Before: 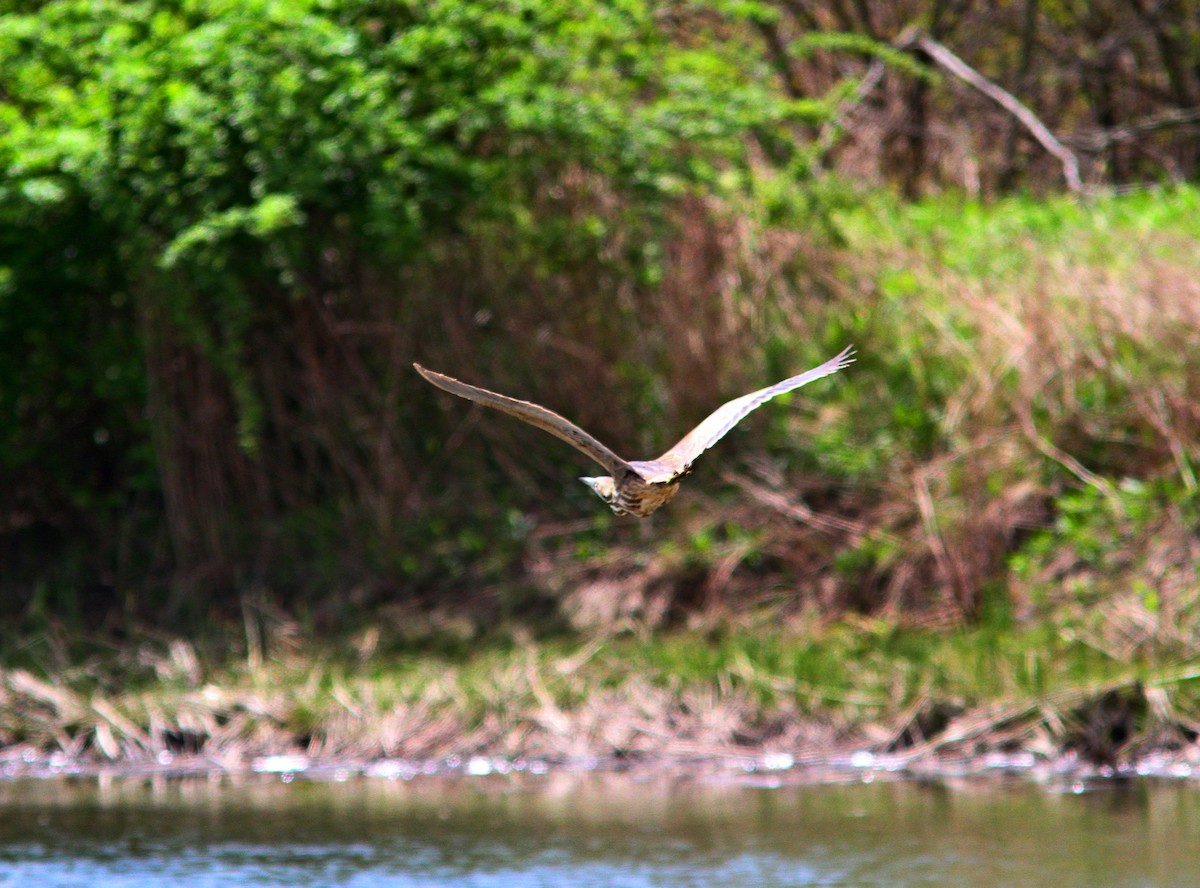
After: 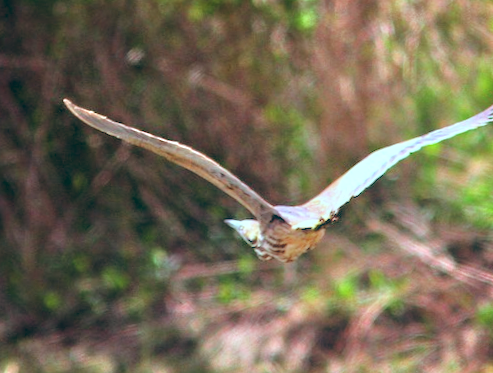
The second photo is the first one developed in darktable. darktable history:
bloom: threshold 82.5%, strength 16.25%
crop: left 30%, top 30%, right 30%, bottom 30%
color balance: lift [1.003, 0.993, 1.001, 1.007], gamma [1.018, 1.072, 0.959, 0.928], gain [0.974, 0.873, 1.031, 1.127]
rotate and perspective: rotation 2.27°, automatic cropping off
tone equalizer: -7 EV 0.15 EV, -6 EV 0.6 EV, -5 EV 1.15 EV, -4 EV 1.33 EV, -3 EV 1.15 EV, -2 EV 0.6 EV, -1 EV 0.15 EV, mask exposure compensation -0.5 EV
